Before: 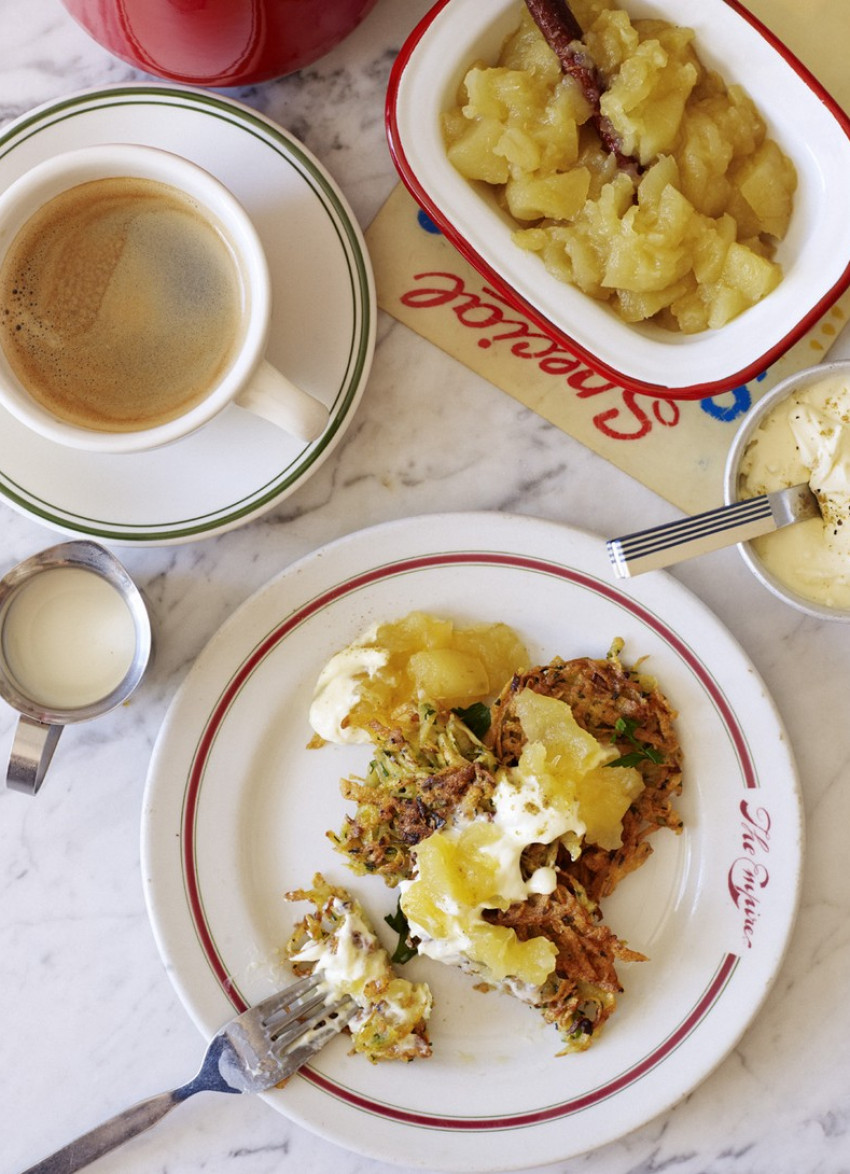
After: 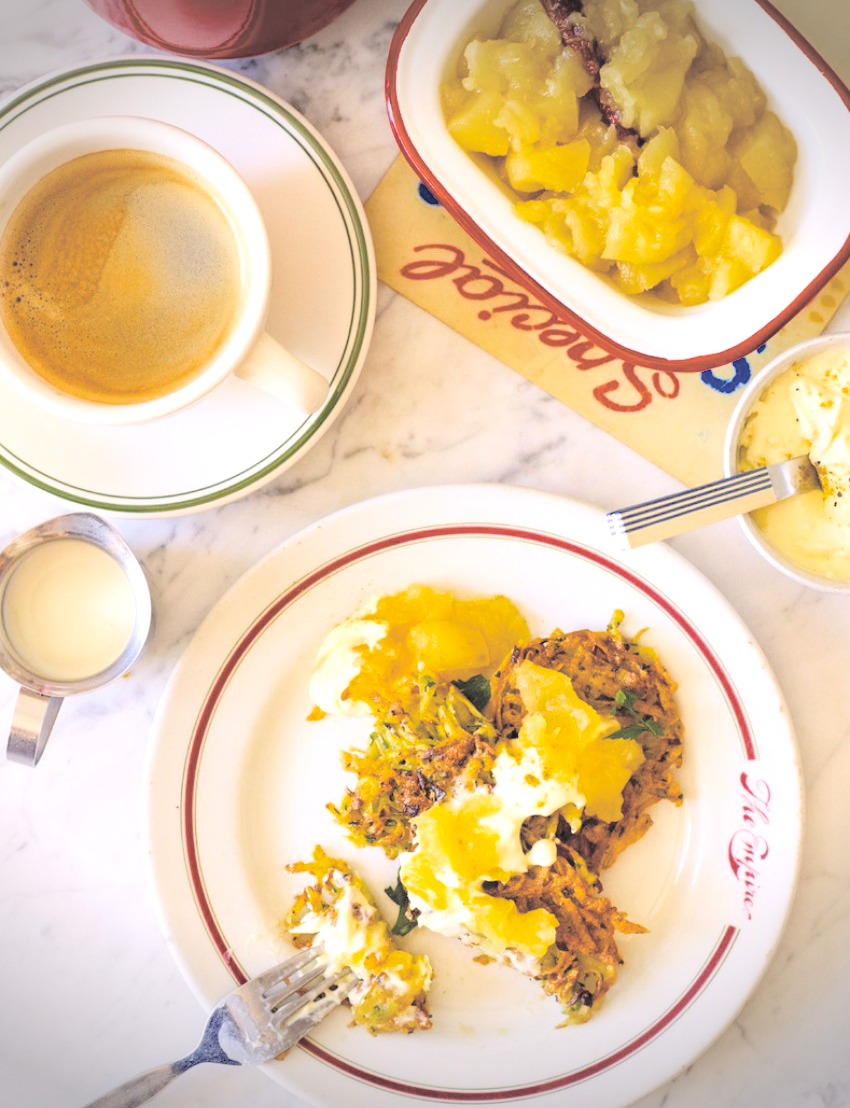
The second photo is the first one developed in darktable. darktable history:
vignetting: fall-off start 88.64%, fall-off radius 43.2%, width/height ratio 1.159, unbound false
local contrast: highlights 83%, shadows 80%
crop and rotate: top 2.398%, bottom 3.21%
color balance rgb: highlights gain › chroma 1.125%, highlights gain › hue 60.14°, global offset › hue 170.34°, perceptual saturation grading › global saturation 31.017%, perceptual brilliance grading › global brilliance 14.909%, perceptual brilliance grading › shadows -35.437%, saturation formula JzAzBz (2021)
contrast brightness saturation: brightness 0.982
